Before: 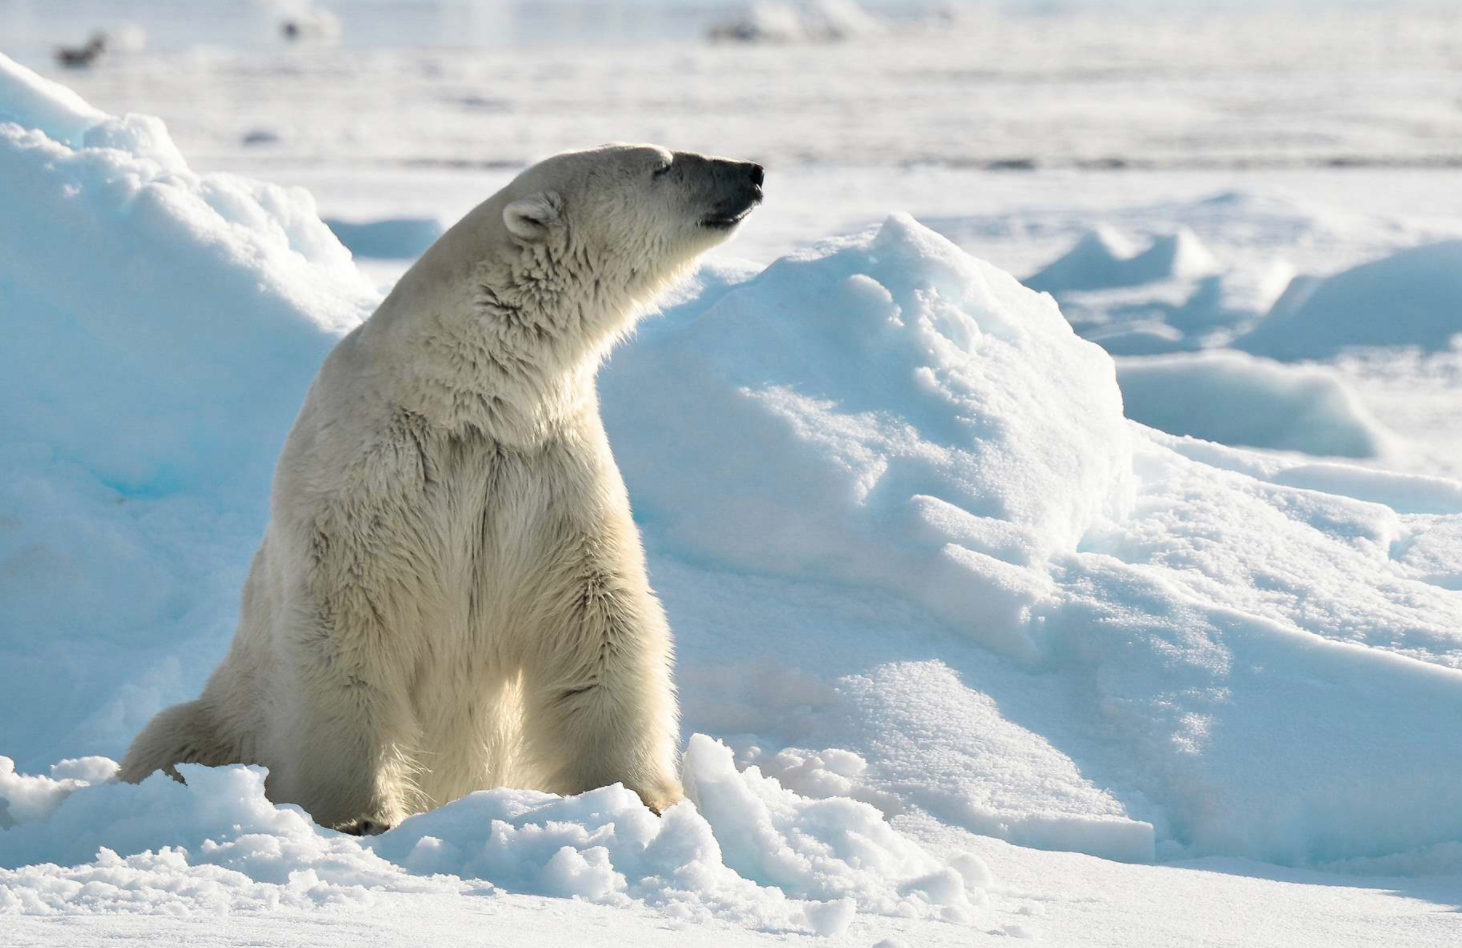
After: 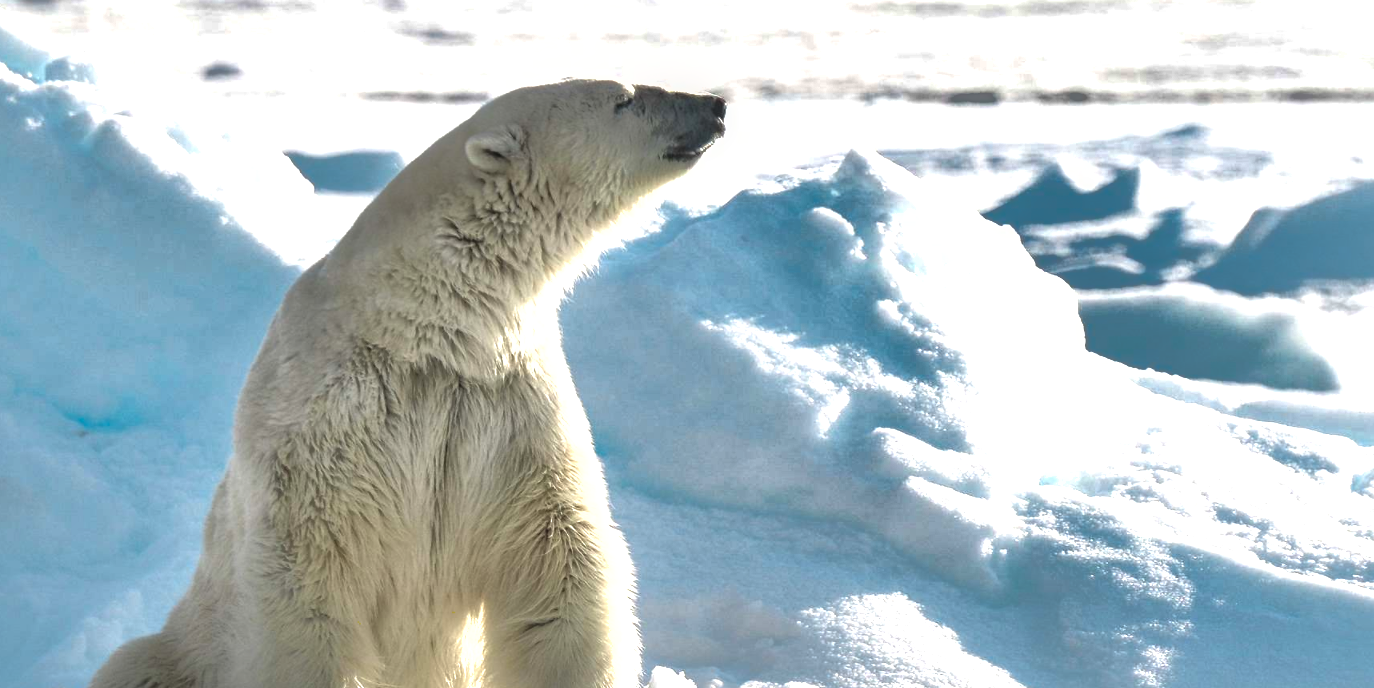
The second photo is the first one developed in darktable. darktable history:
crop: left 2.626%, top 7.079%, right 3.325%, bottom 20.311%
shadows and highlights: shadows 39.65, highlights -59.69
local contrast: on, module defaults
exposure: black level correction -0.005, exposure 0.619 EV, compensate exposure bias true, compensate highlight preservation false
